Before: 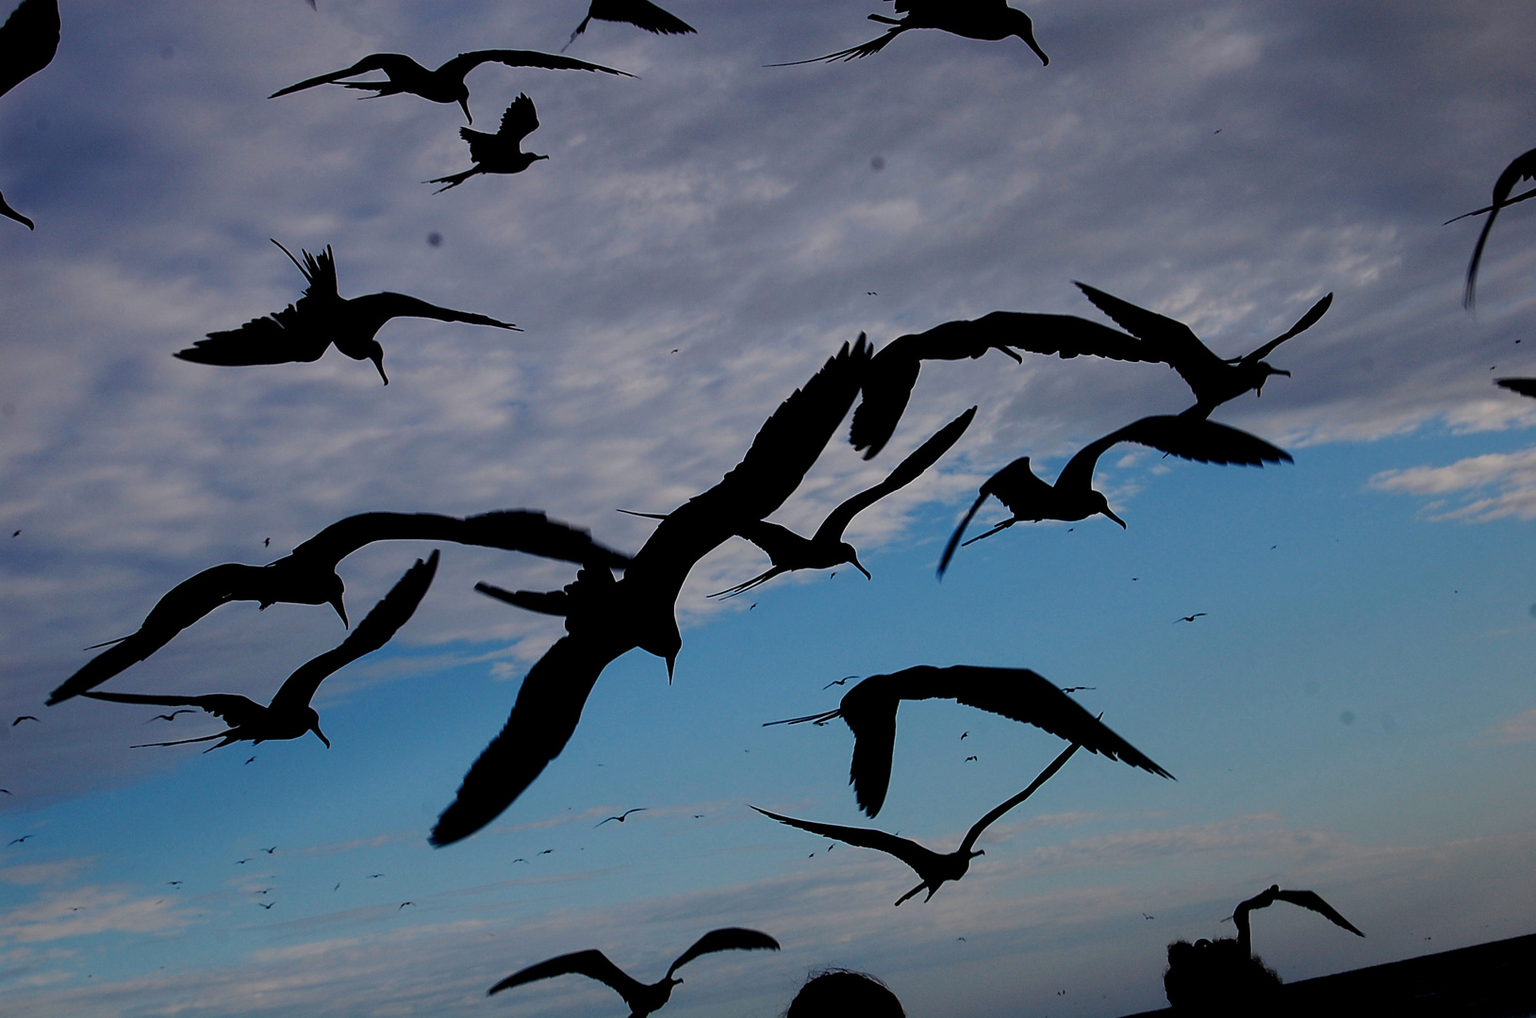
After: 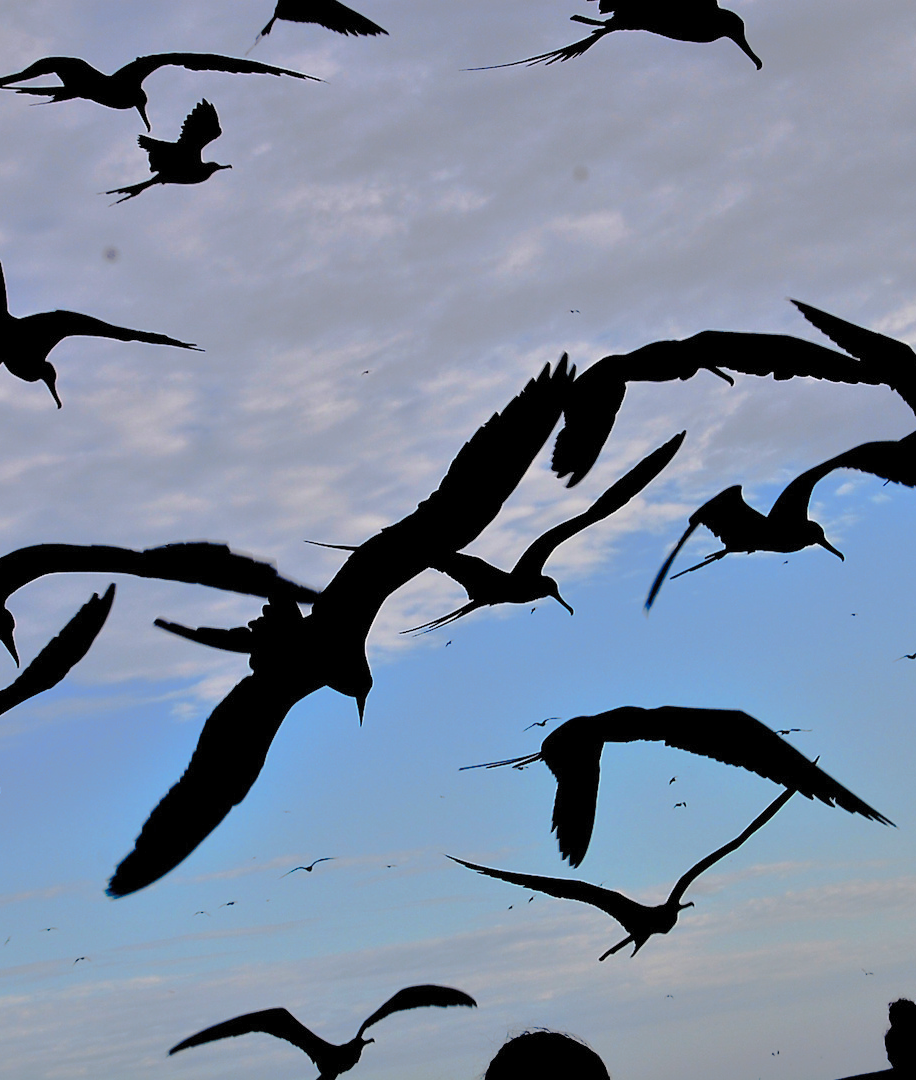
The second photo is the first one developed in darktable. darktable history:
crop: left 21.496%, right 22.254%
contrast brightness saturation: brightness 0.15
tone equalizer: -7 EV 0.15 EV, -6 EV 0.6 EV, -5 EV 1.15 EV, -4 EV 1.33 EV, -3 EV 1.15 EV, -2 EV 0.6 EV, -1 EV 0.15 EV, mask exposure compensation -0.5 EV
tone curve: curves: ch0 [(0, 0) (0.003, 0.005) (0.011, 0.012) (0.025, 0.026) (0.044, 0.046) (0.069, 0.071) (0.1, 0.098) (0.136, 0.135) (0.177, 0.178) (0.224, 0.217) (0.277, 0.274) (0.335, 0.335) (0.399, 0.442) (0.468, 0.543) (0.543, 0.6) (0.623, 0.628) (0.709, 0.679) (0.801, 0.782) (0.898, 0.904) (1, 1)], preserve colors none
